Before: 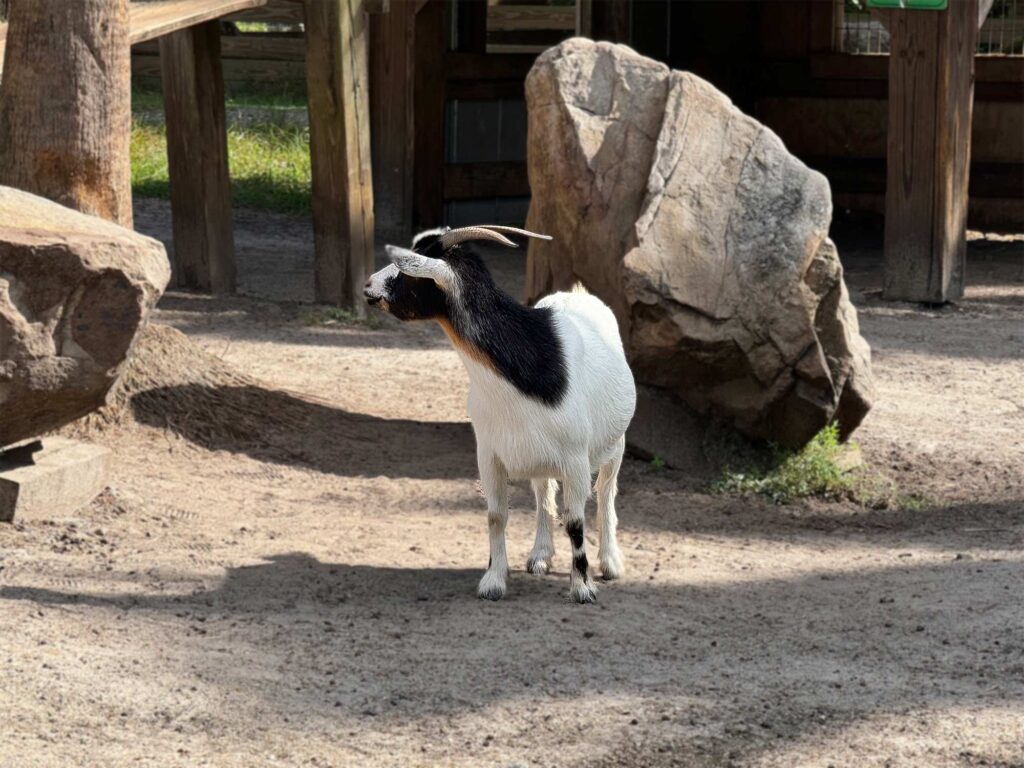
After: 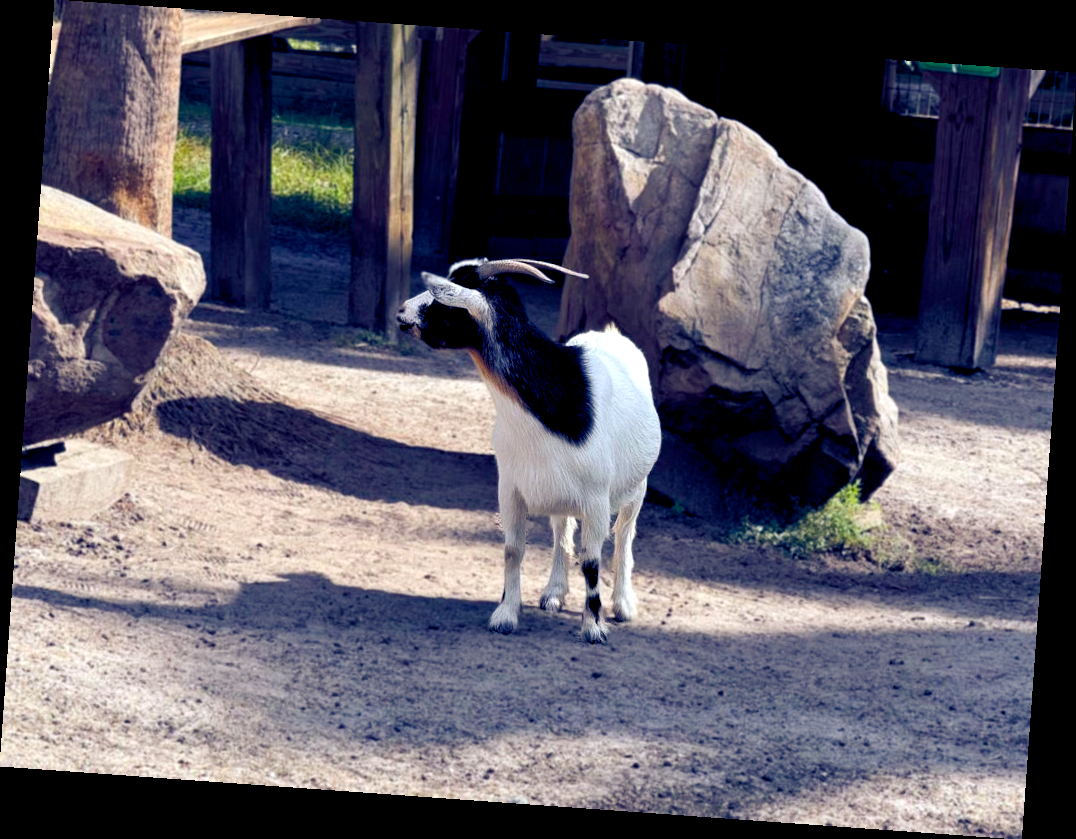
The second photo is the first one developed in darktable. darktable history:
rotate and perspective: rotation 4.1°, automatic cropping off
color balance rgb: shadows lift › luminance -41.13%, shadows lift › chroma 14.13%, shadows lift › hue 260°, power › luminance -3.76%, power › chroma 0.56%, power › hue 40.37°, highlights gain › luminance 16.81%, highlights gain › chroma 2.94%, highlights gain › hue 260°, global offset › luminance -0.29%, global offset › chroma 0.31%, global offset › hue 260°, perceptual saturation grading › global saturation 20%, perceptual saturation grading › highlights -13.92%, perceptual saturation grading › shadows 50%
